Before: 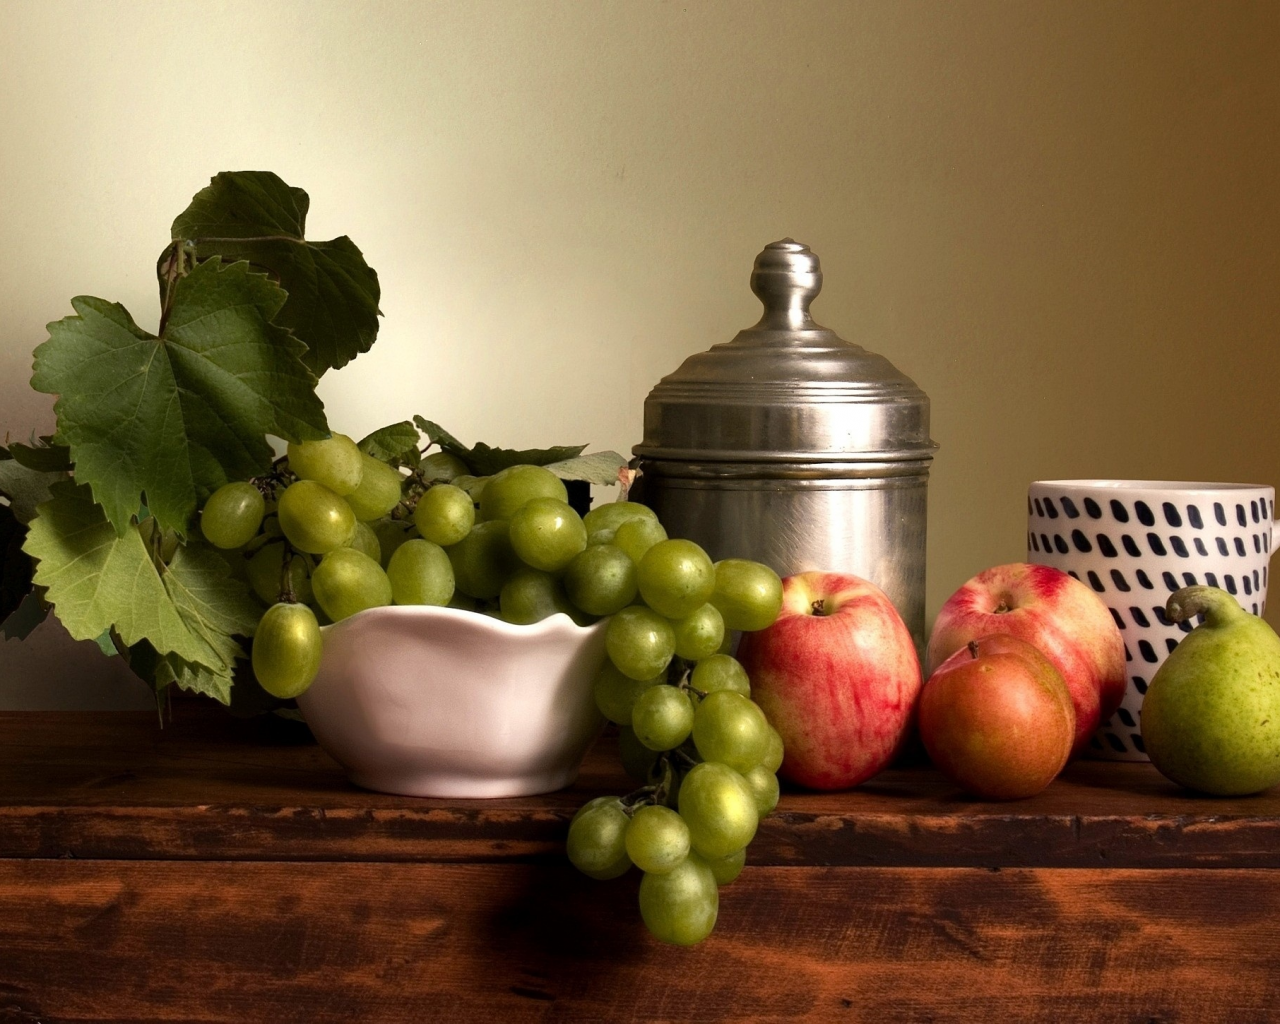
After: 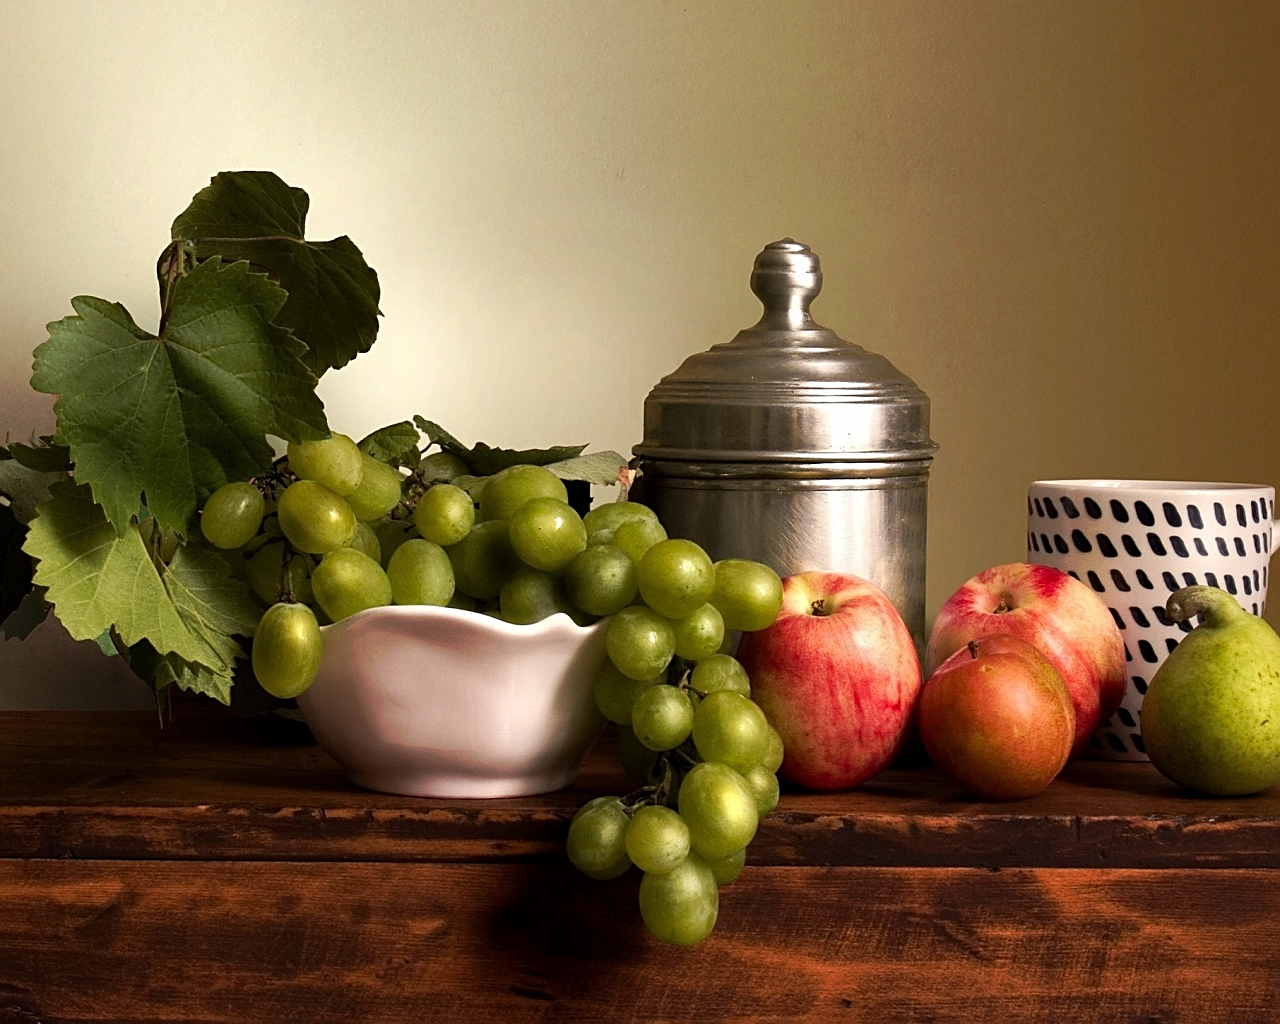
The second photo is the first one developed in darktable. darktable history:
base curve: preserve colors none
sharpen: on, module defaults
tone curve: curves: ch0 [(0, 0) (0.003, 0.003) (0.011, 0.011) (0.025, 0.025) (0.044, 0.044) (0.069, 0.069) (0.1, 0.099) (0.136, 0.135) (0.177, 0.177) (0.224, 0.224) (0.277, 0.276) (0.335, 0.334) (0.399, 0.398) (0.468, 0.467) (0.543, 0.565) (0.623, 0.641) (0.709, 0.723) (0.801, 0.81) (0.898, 0.902) (1, 1)], preserve colors none
